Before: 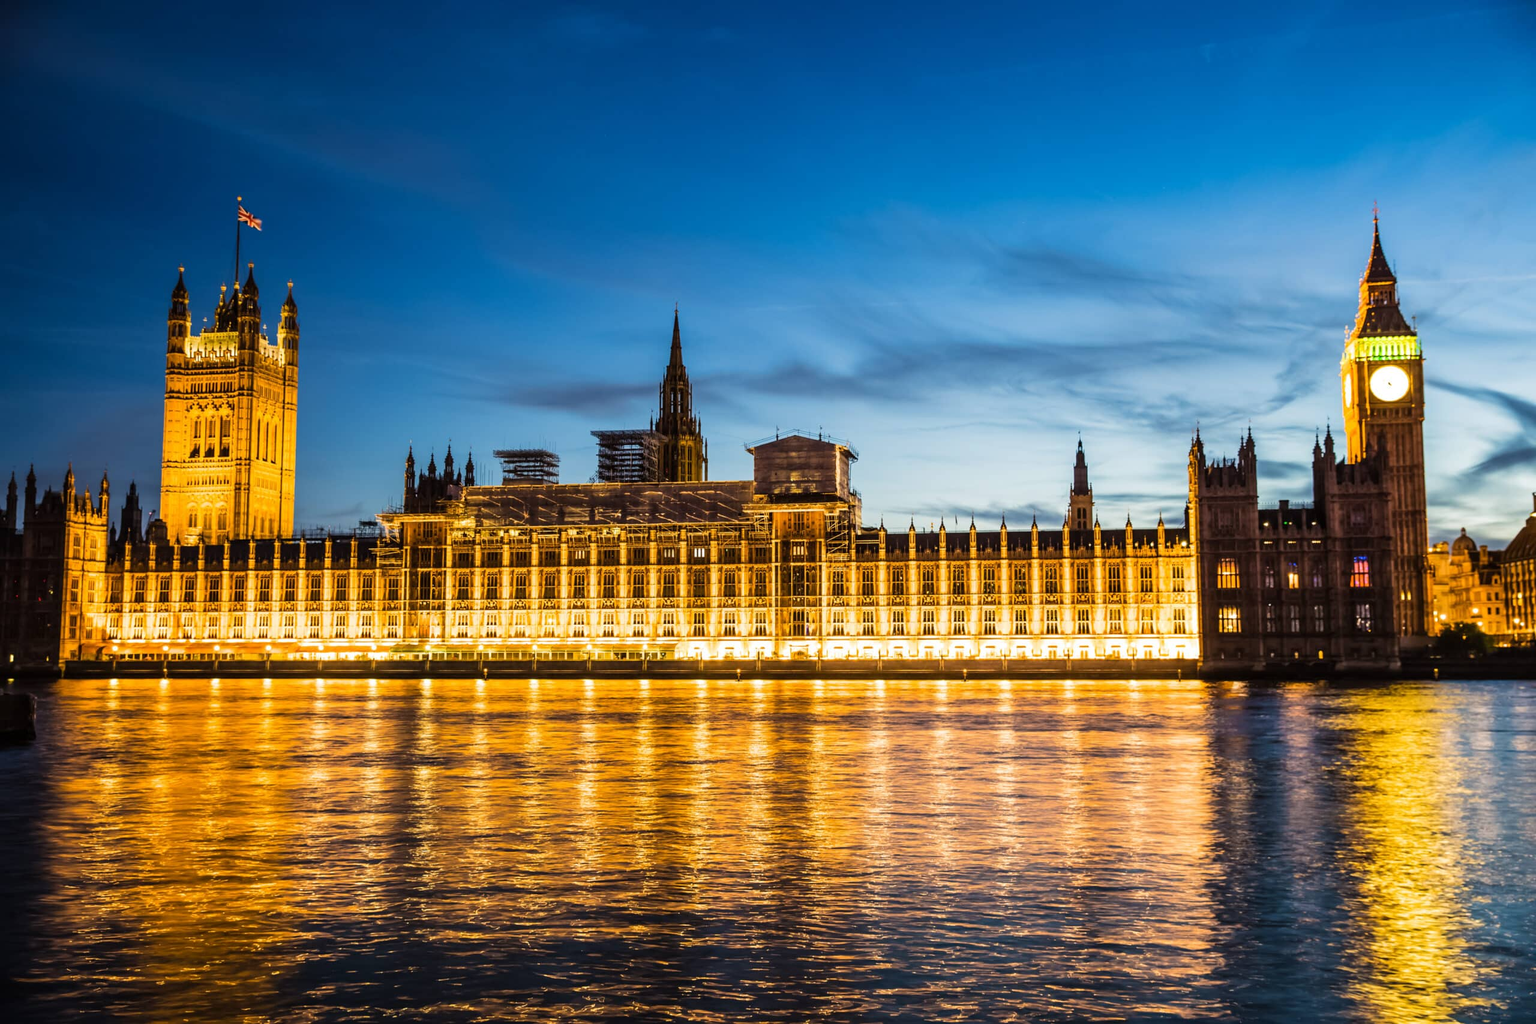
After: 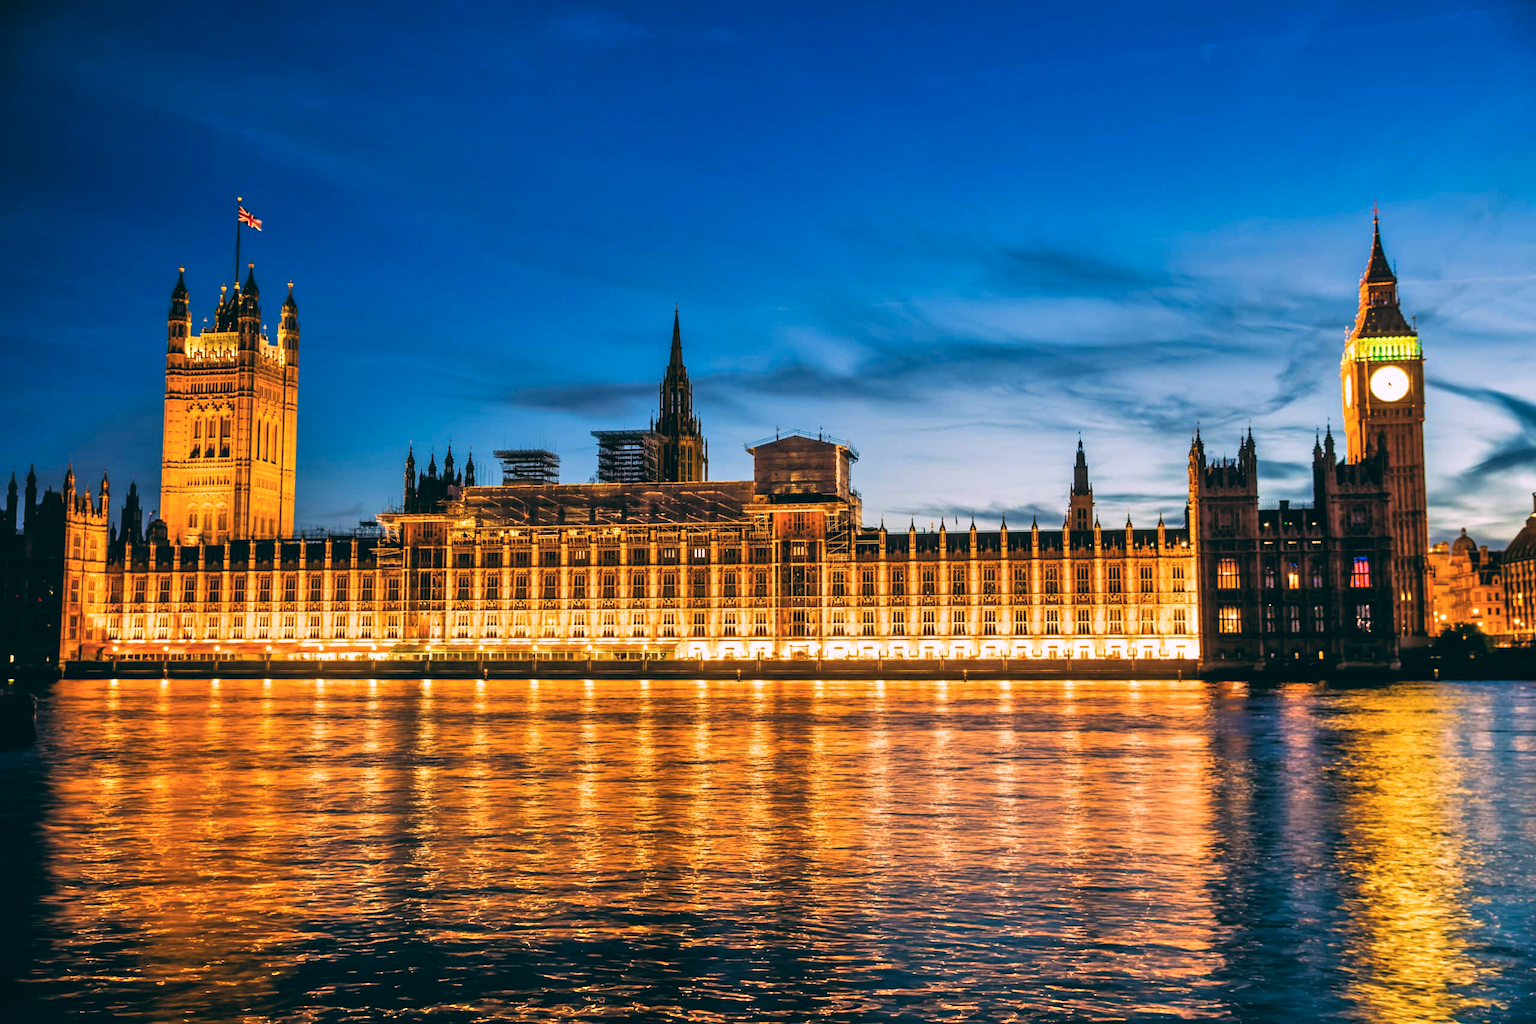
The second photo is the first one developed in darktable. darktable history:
color balance: lift [1.016, 0.983, 1, 1.017], gamma [0.78, 1.018, 1.043, 0.957], gain [0.786, 1.063, 0.937, 1.017], input saturation 118.26%, contrast 13.43%, contrast fulcrum 21.62%, output saturation 82.76%
tone equalizer: -7 EV 0.15 EV, -6 EV 0.6 EV, -5 EV 1.15 EV, -4 EV 1.33 EV, -3 EV 1.15 EV, -2 EV 0.6 EV, -1 EV 0.15 EV, mask exposure compensation -0.5 EV
